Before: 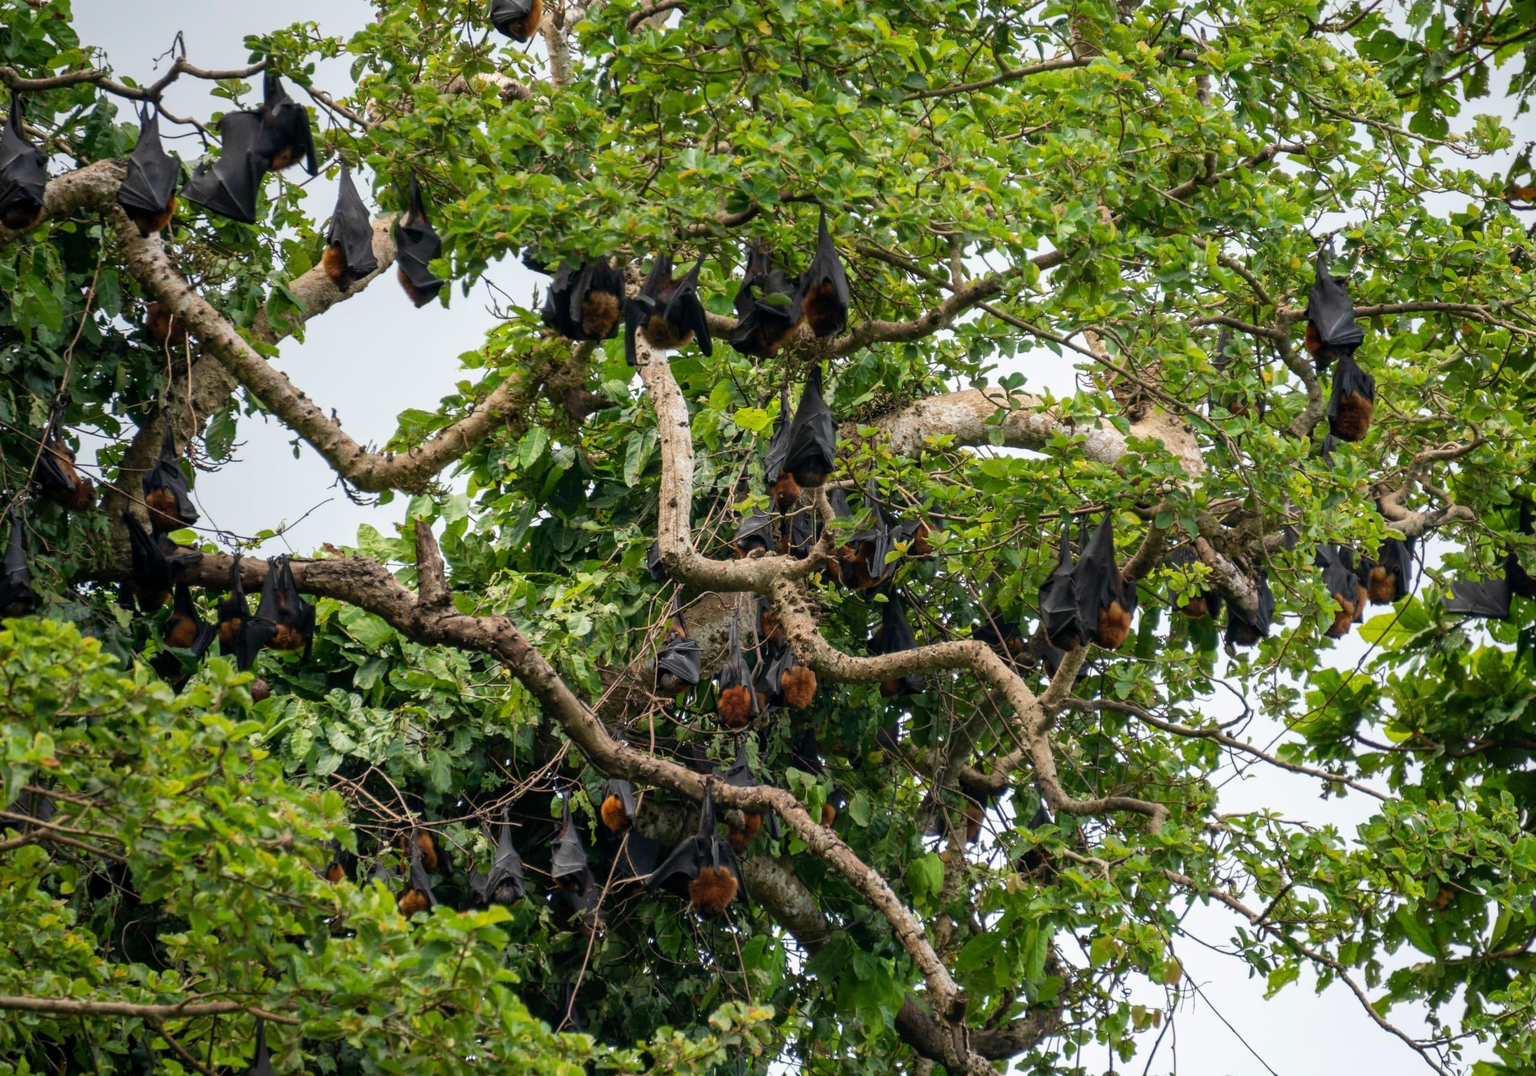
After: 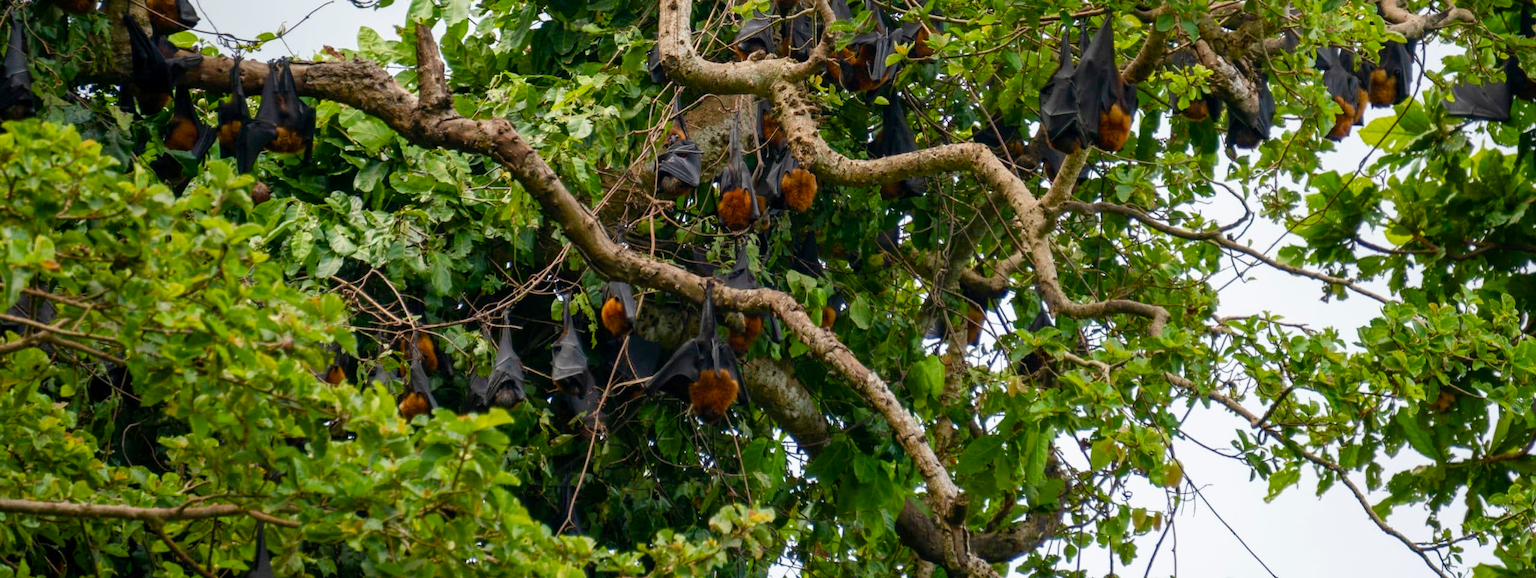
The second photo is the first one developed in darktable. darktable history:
color balance rgb: perceptual saturation grading › global saturation 20%, perceptual saturation grading › highlights -25%, perceptual saturation grading › shadows 50%
crop and rotate: top 46.237%
